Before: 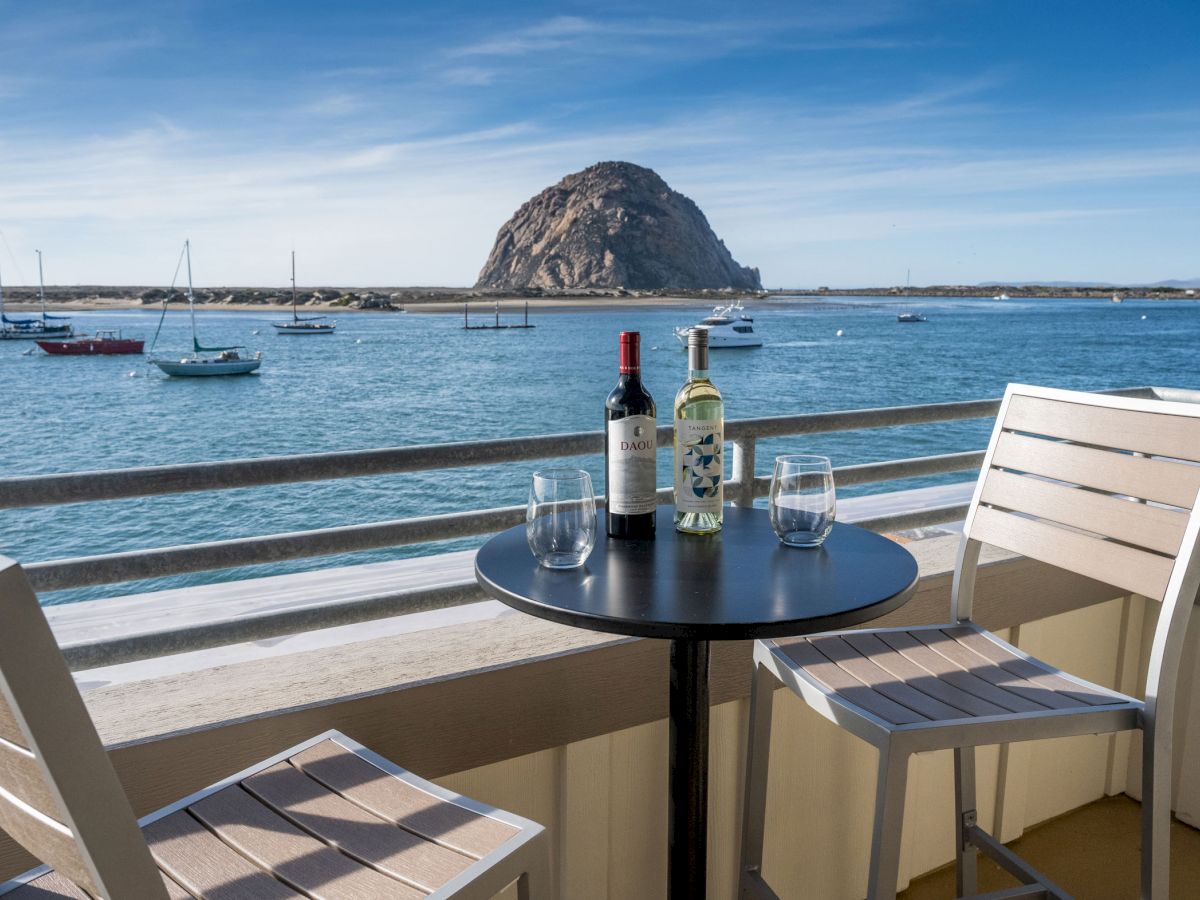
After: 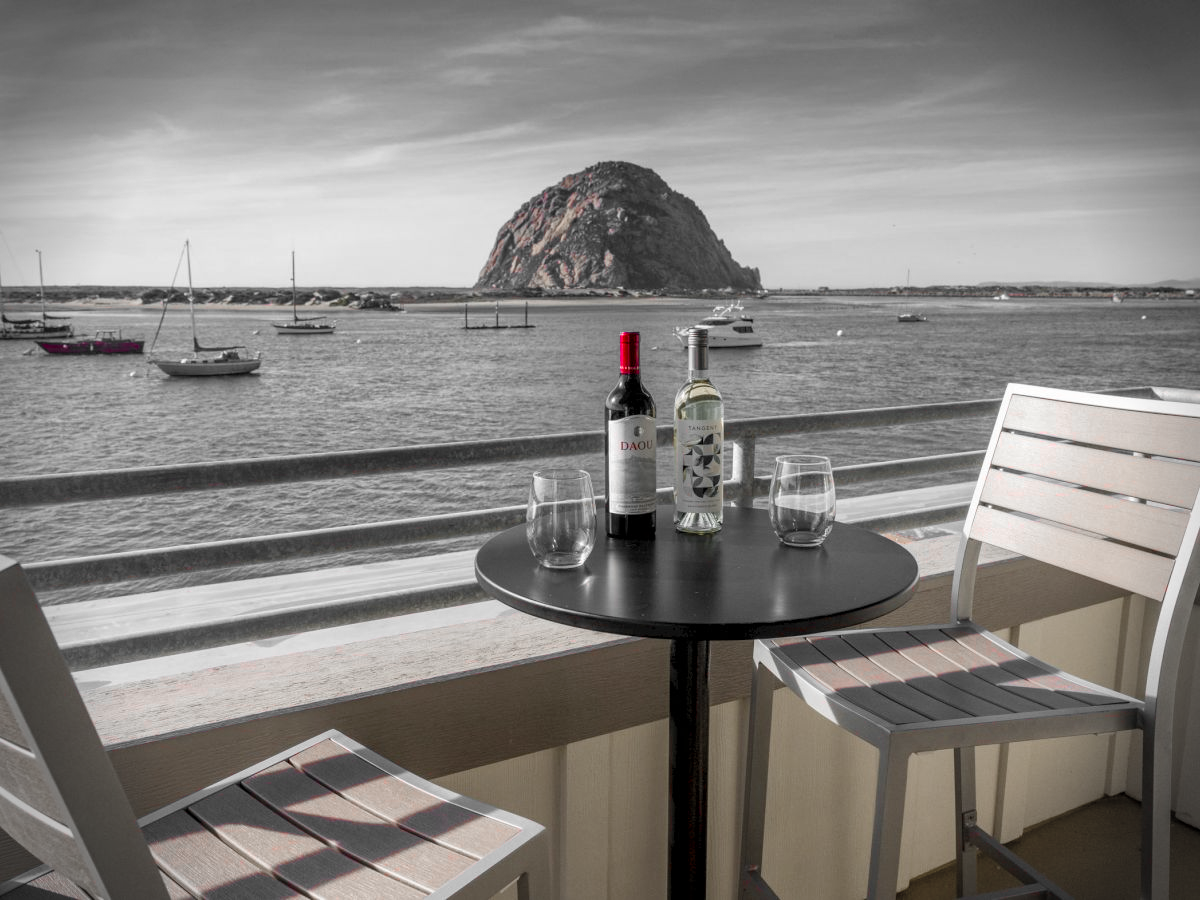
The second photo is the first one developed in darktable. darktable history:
velvia: on, module defaults
color balance rgb: perceptual saturation grading › global saturation 45.432%, perceptual saturation grading › highlights -50.014%, perceptual saturation grading › shadows 30.036%
vignetting: fall-off start 88.25%, fall-off radius 24.2%
color zones: curves: ch1 [(0, 0.831) (0.08, 0.771) (0.157, 0.268) (0.241, 0.207) (0.562, -0.005) (0.714, -0.013) (0.876, 0.01) (1, 0.831)]
